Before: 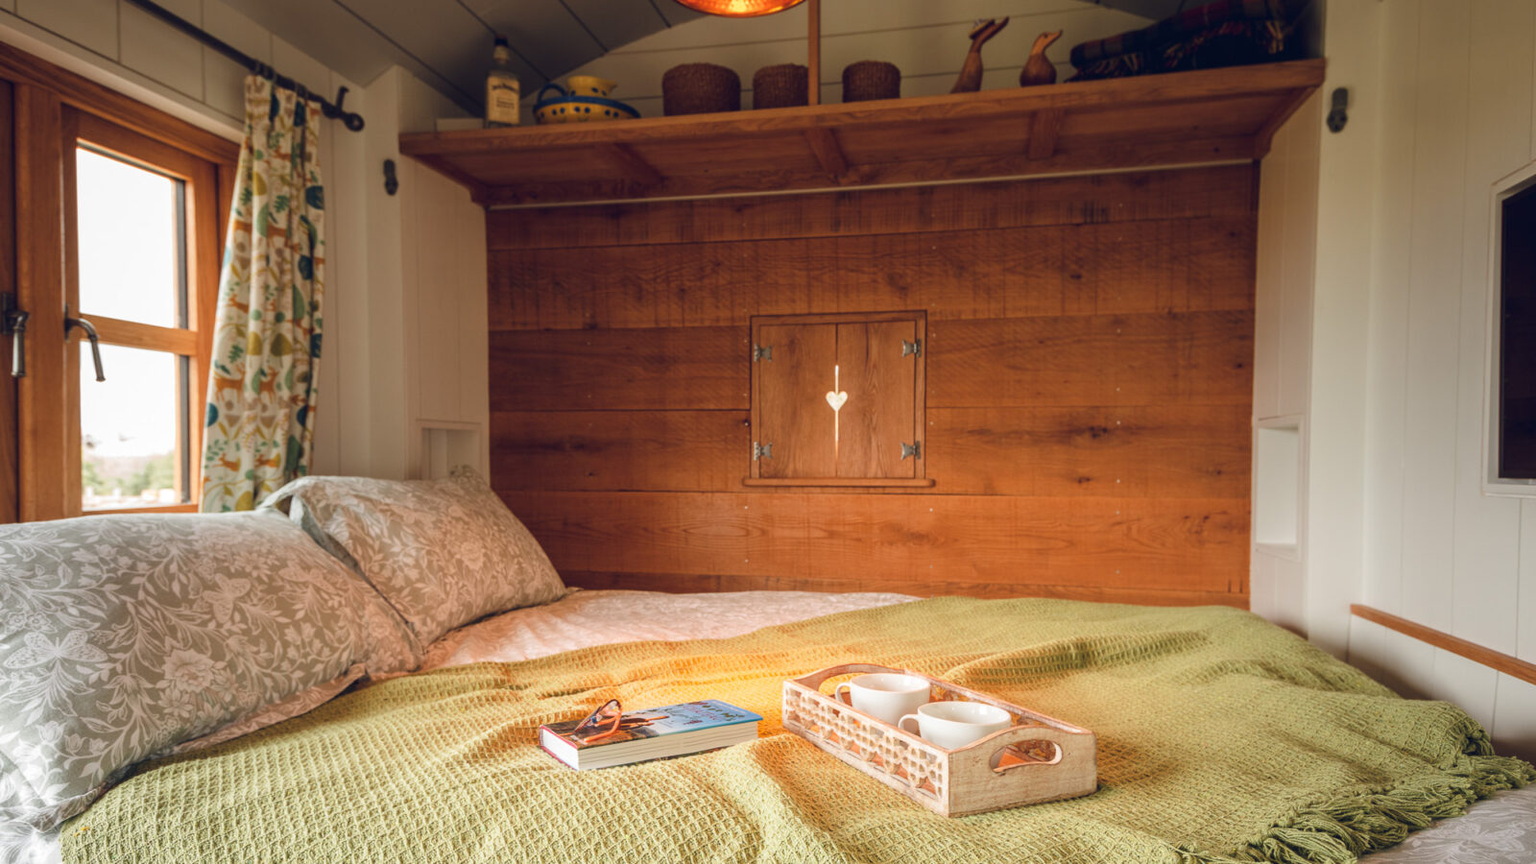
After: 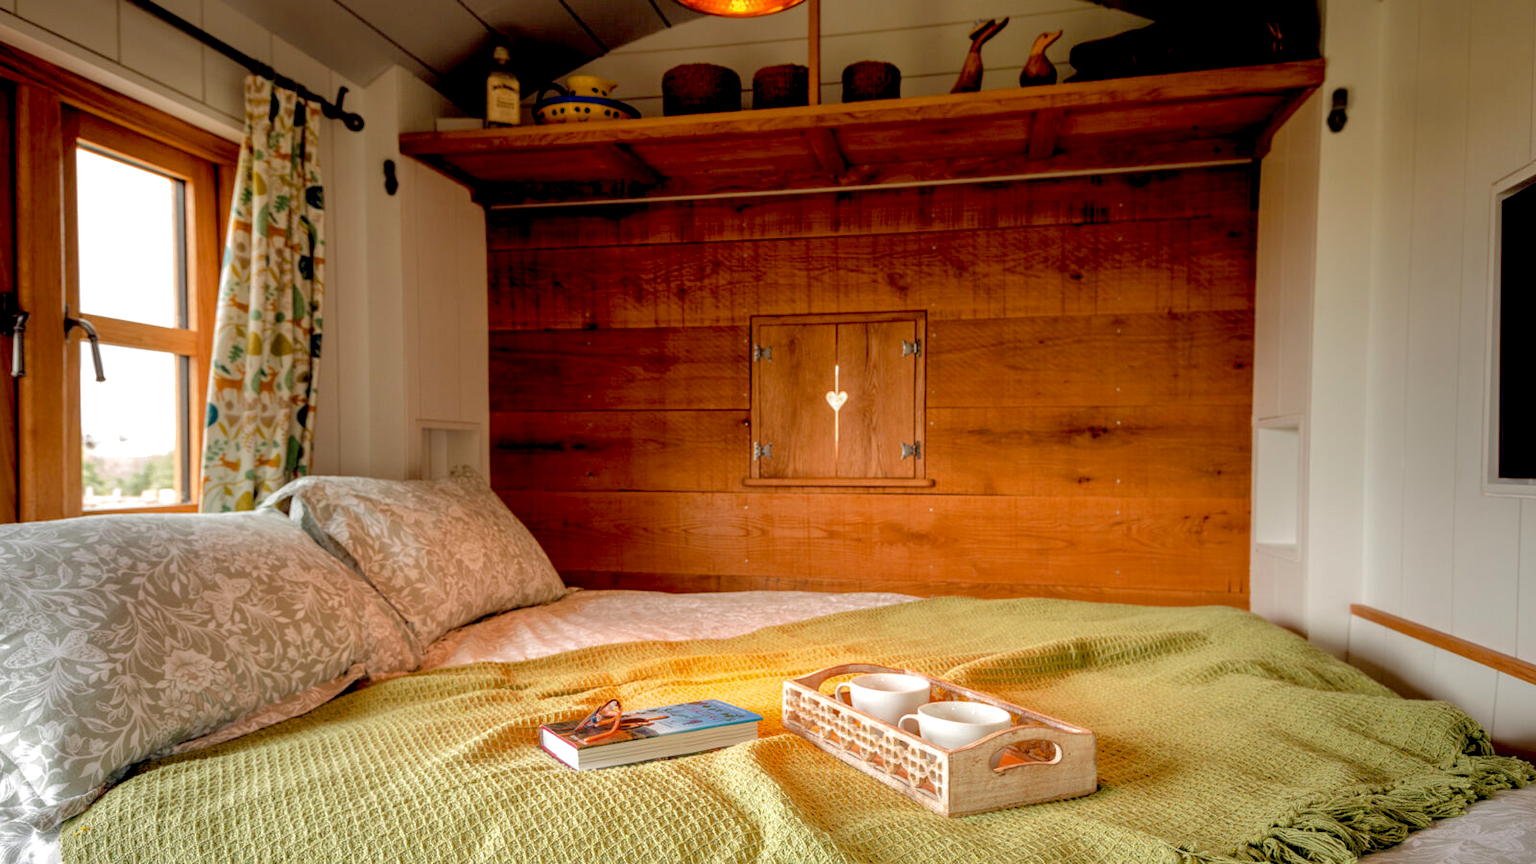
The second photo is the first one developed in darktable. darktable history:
exposure: black level correction 0.024, exposure 0.184 EV, compensate highlight preservation false
shadows and highlights: shadows 39.42, highlights -59.72
